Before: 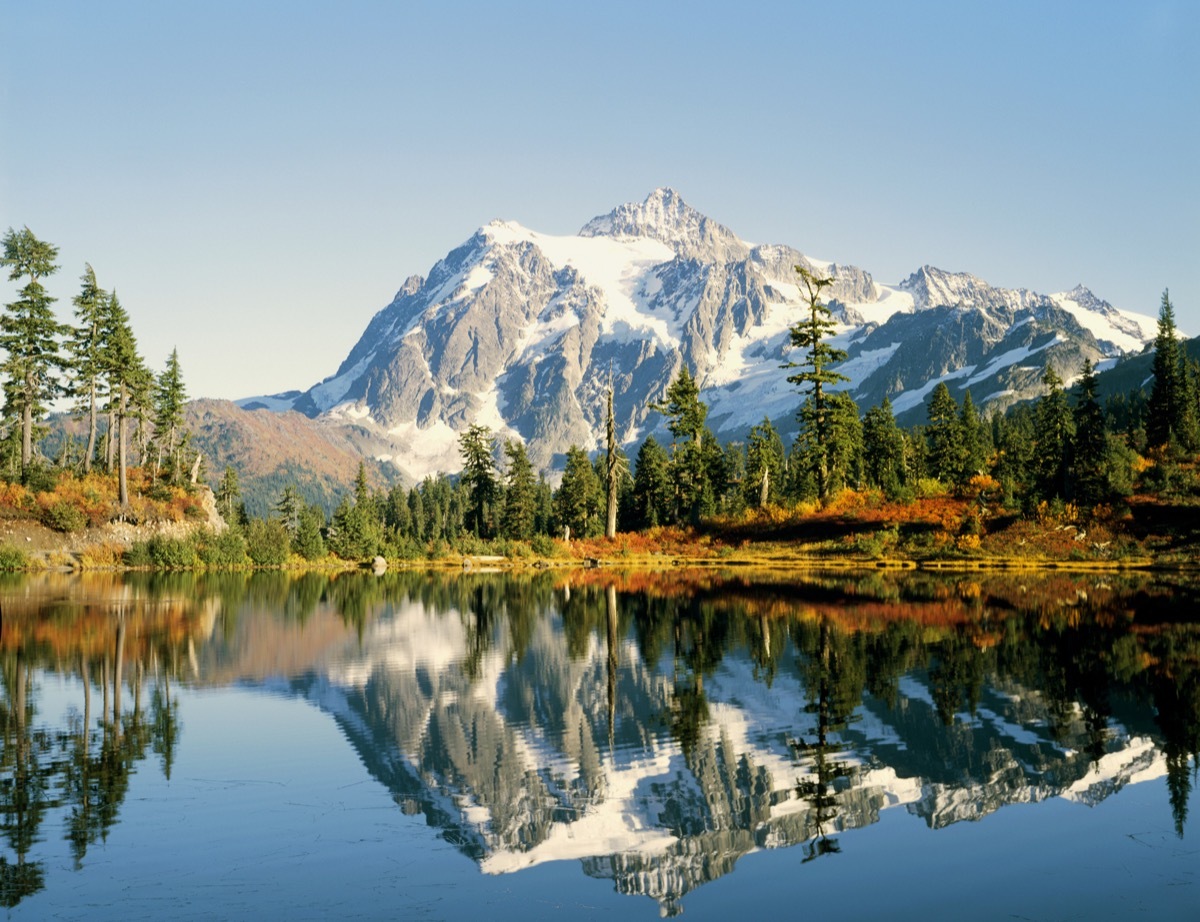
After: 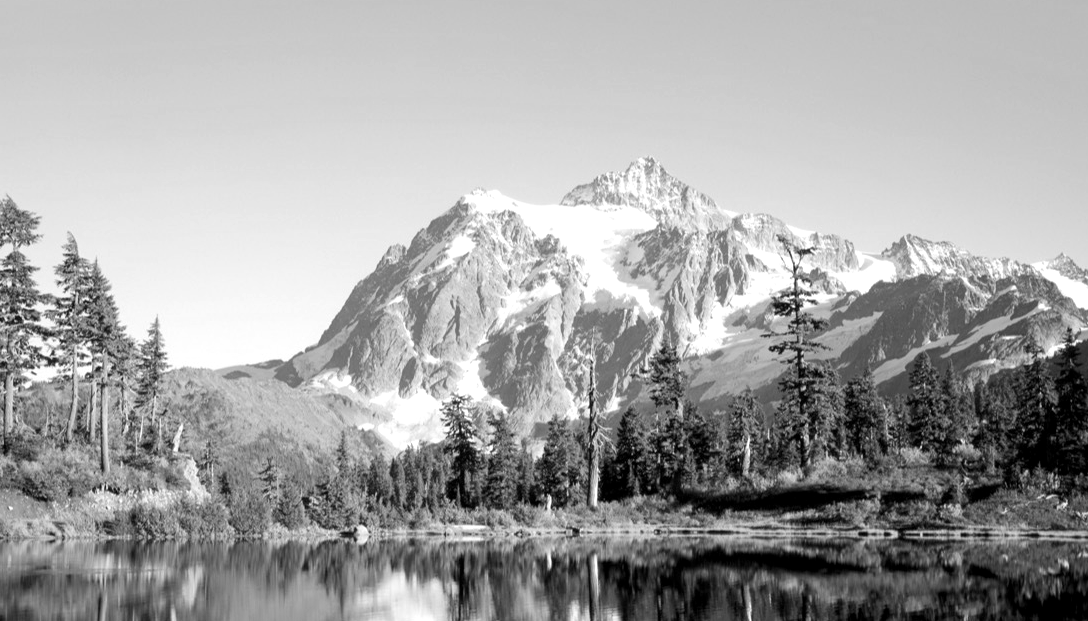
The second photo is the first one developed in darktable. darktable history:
monochrome: on, module defaults
crop: left 1.509%, top 3.452%, right 7.696%, bottom 28.452%
exposure: black level correction 0.001, exposure 0.3 EV, compensate highlight preservation false
